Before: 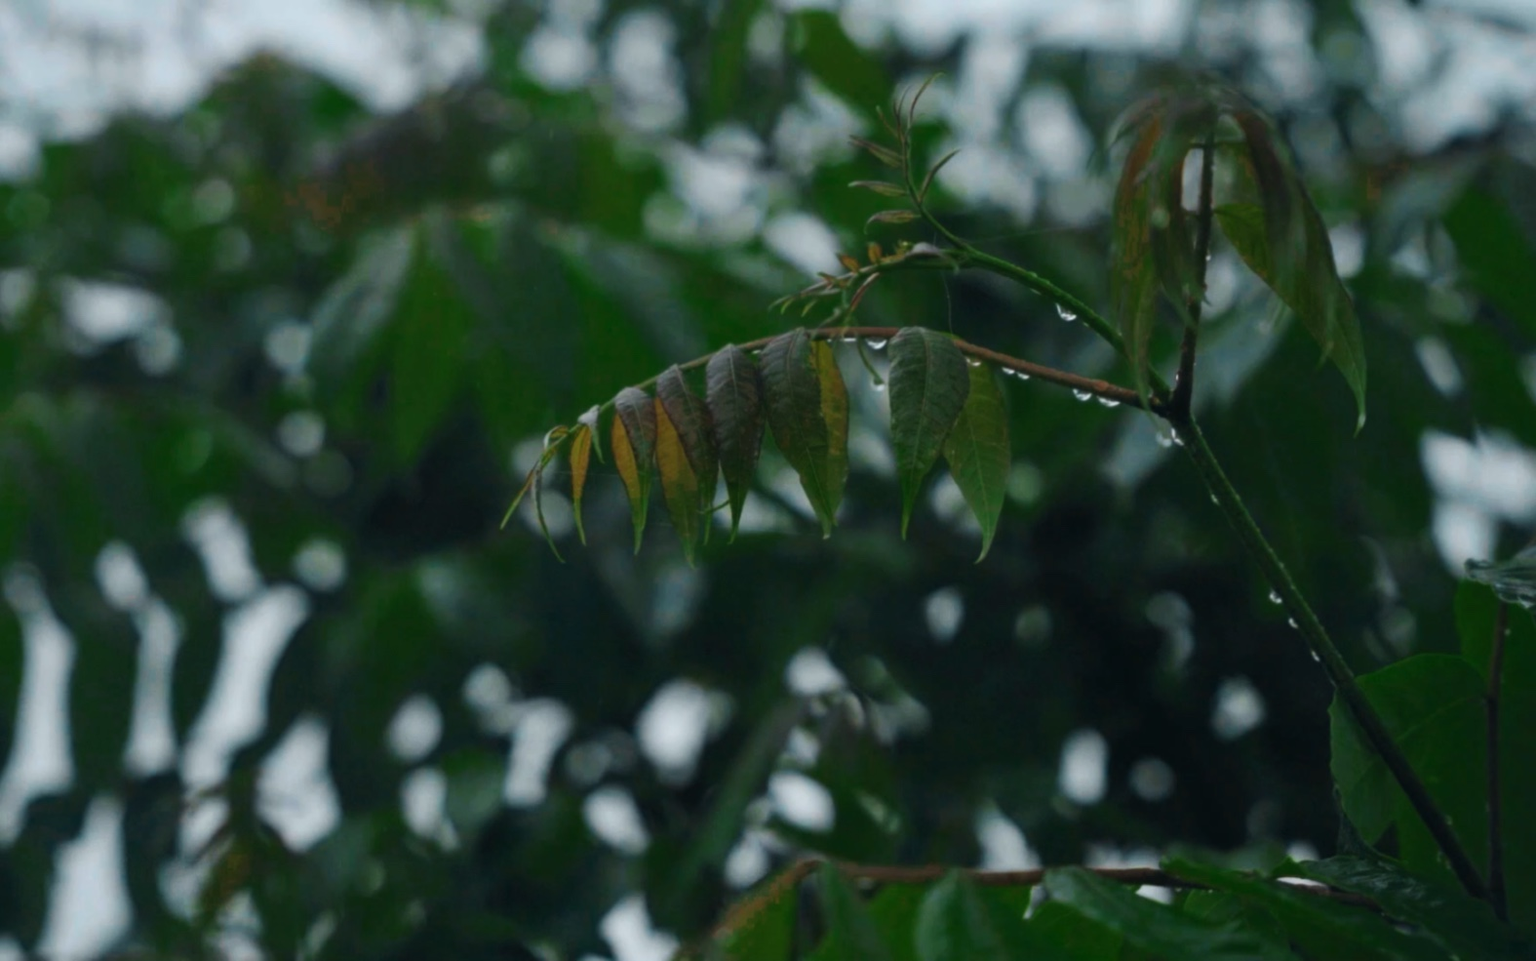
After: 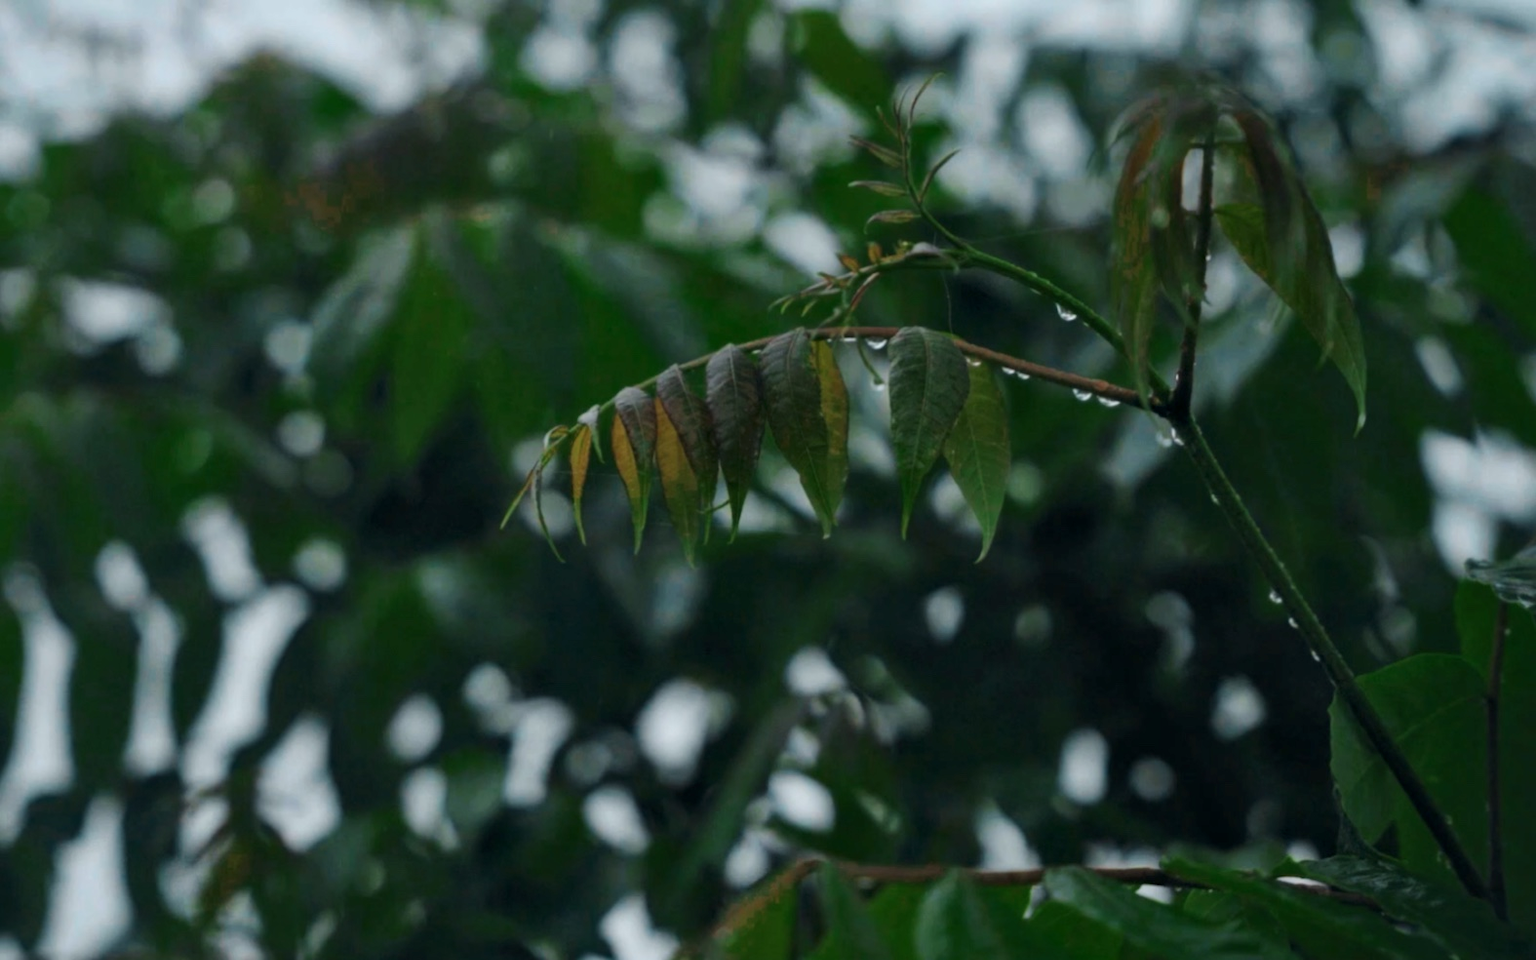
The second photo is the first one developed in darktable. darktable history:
local contrast: mode bilateral grid, contrast 19, coarseness 49, detail 128%, midtone range 0.2
